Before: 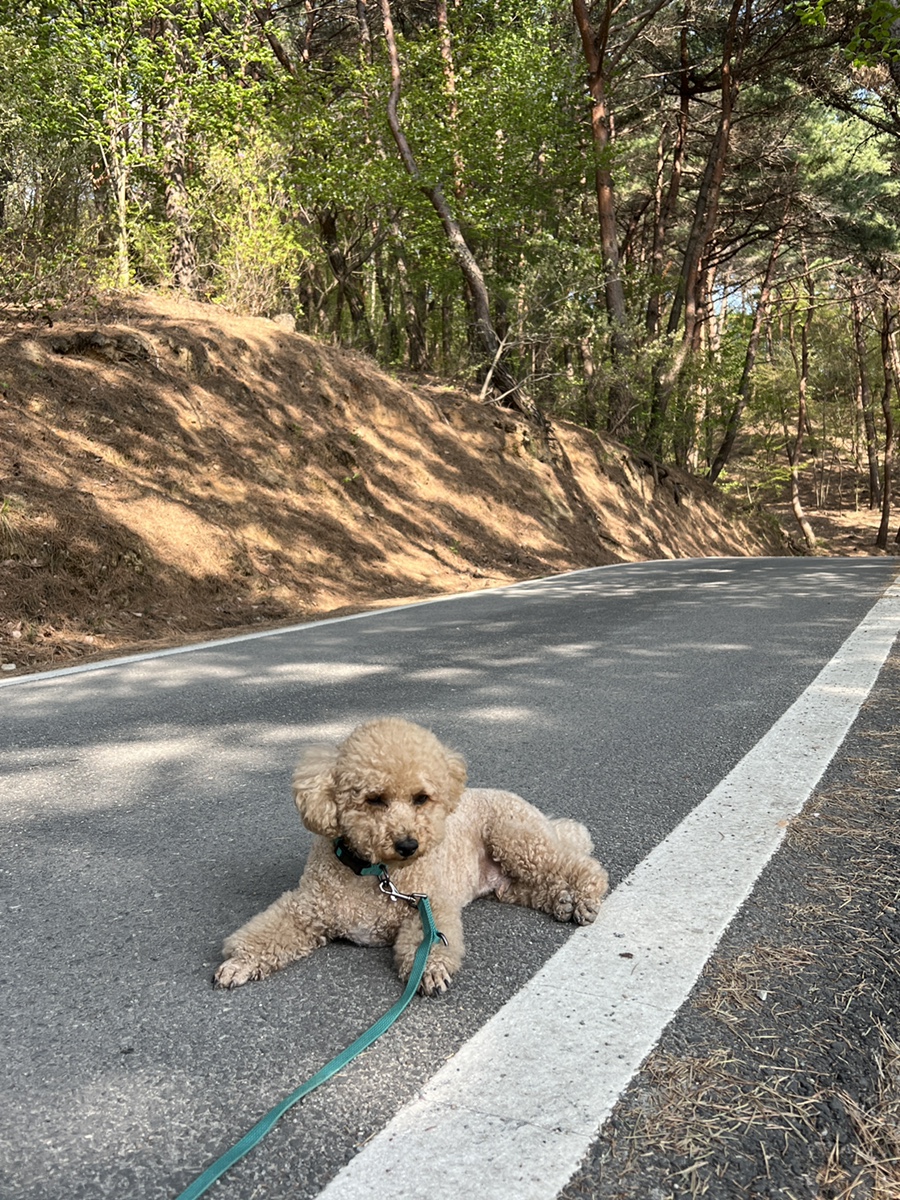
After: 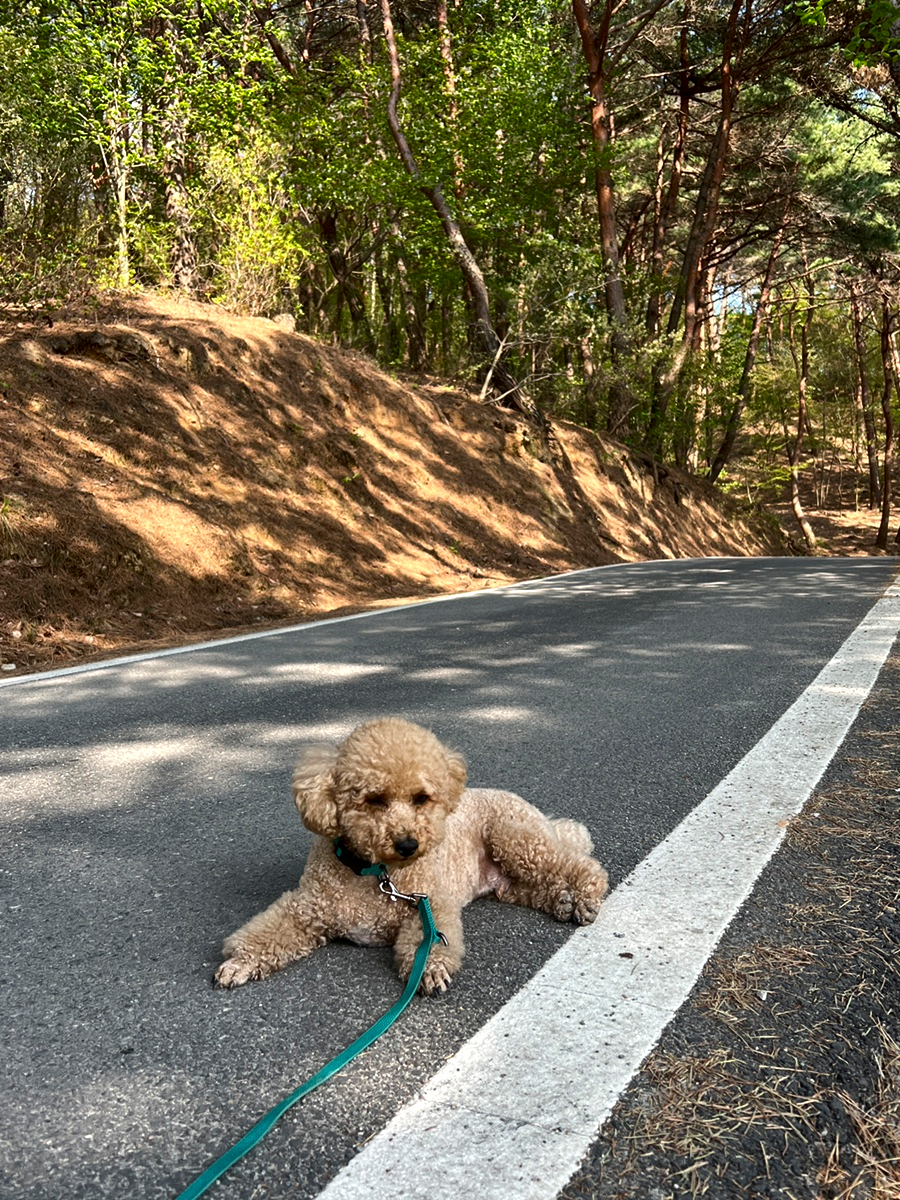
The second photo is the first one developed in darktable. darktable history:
shadows and highlights: soften with gaussian
contrast brightness saturation: brightness -0.2, saturation 0.08
exposure: exposure 0.2 EV, compensate highlight preservation false
